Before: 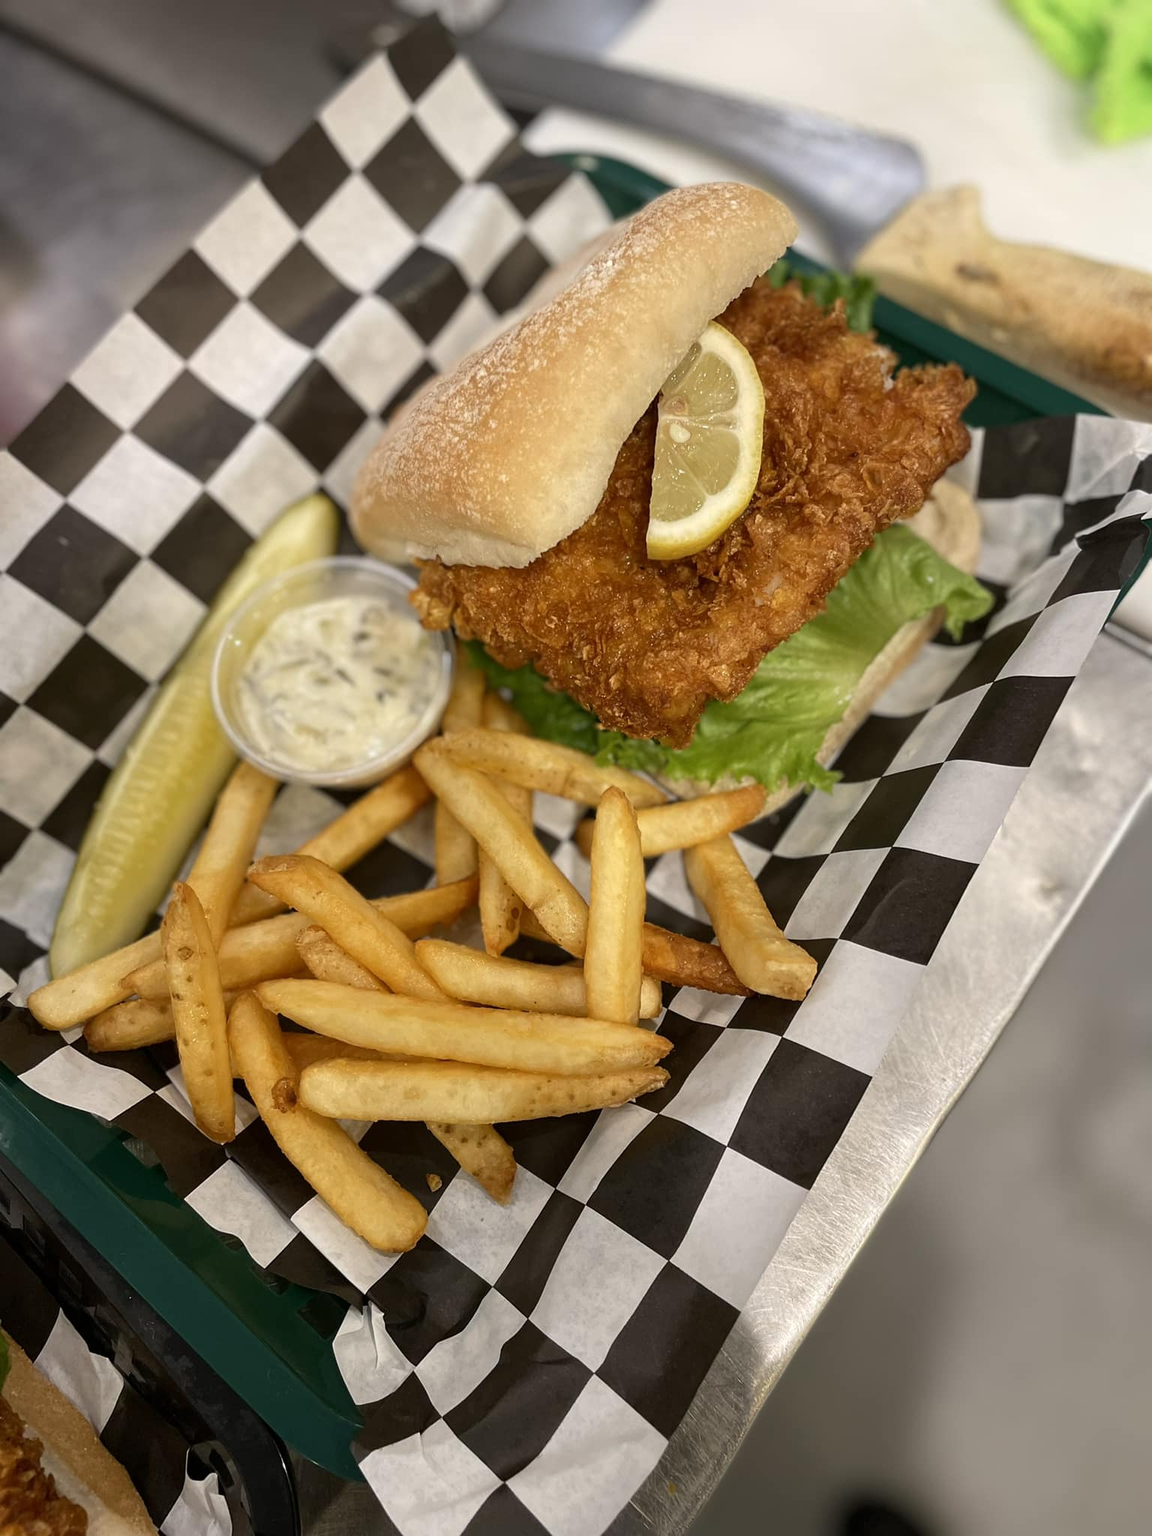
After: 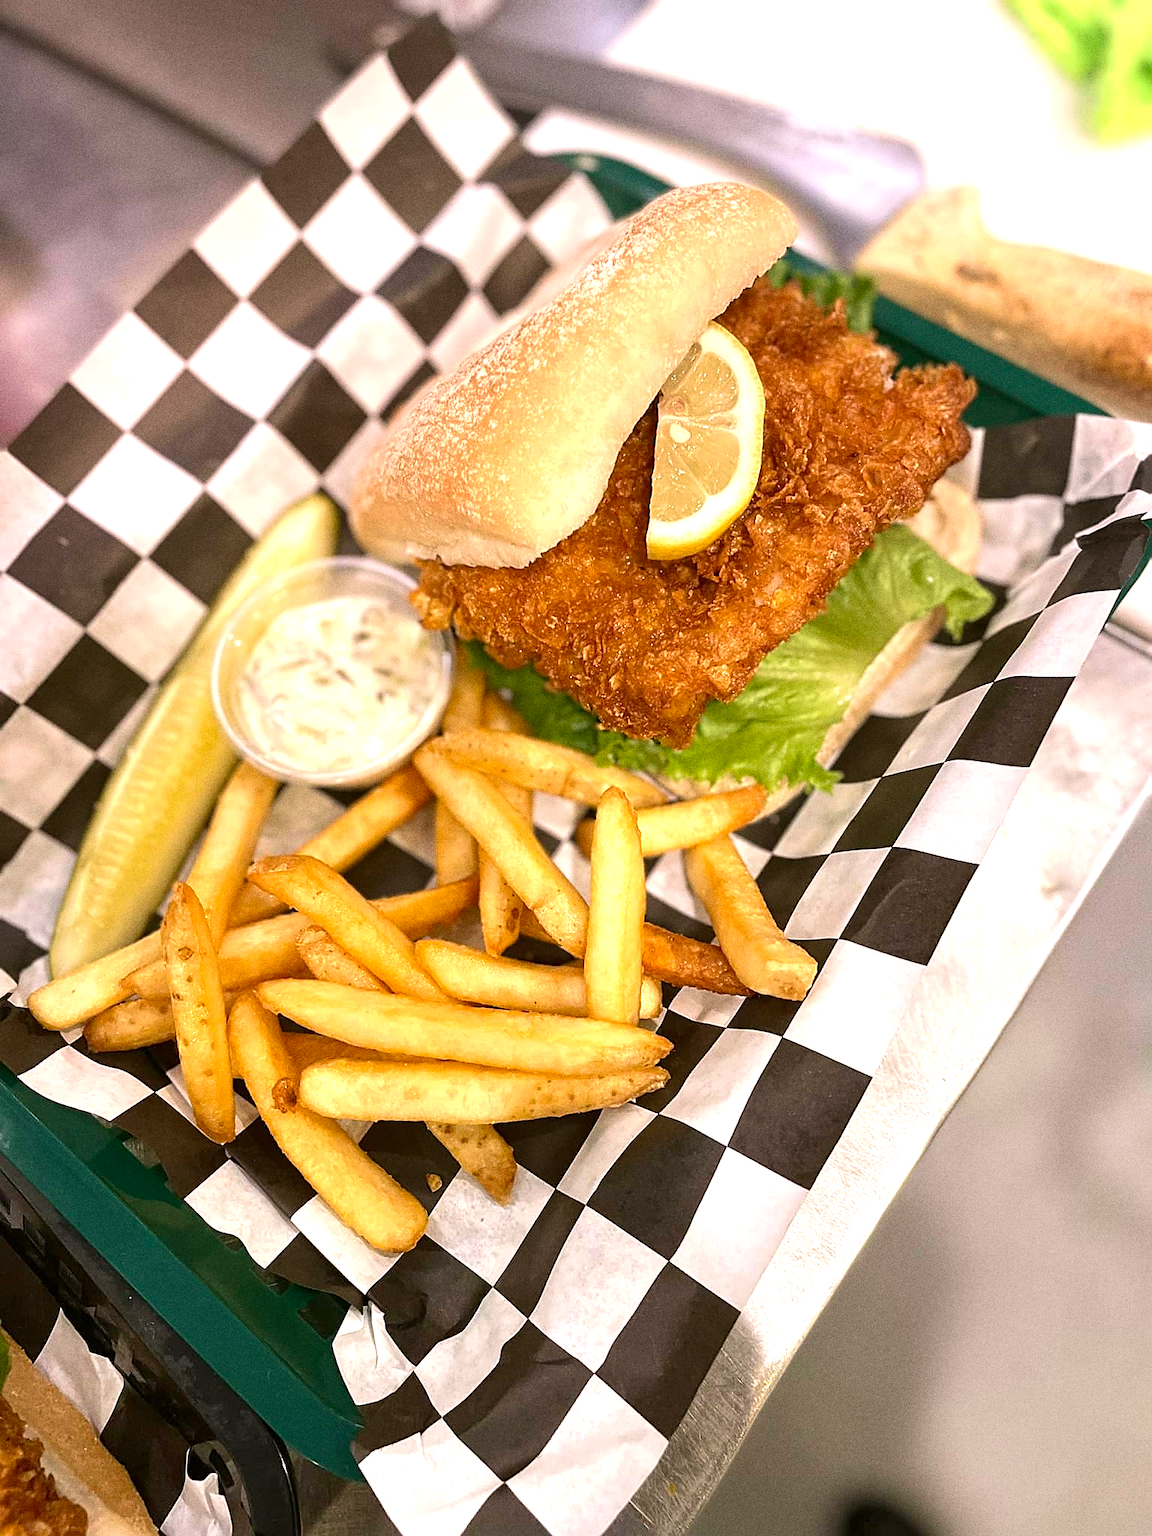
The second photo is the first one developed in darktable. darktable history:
grain: coarseness 0.09 ISO, strength 40%
velvia: on, module defaults
exposure: black level correction 0, exposure 1 EV, compensate exposure bias true, compensate highlight preservation false
graduated density: density 0.38 EV, hardness 21%, rotation -6.11°, saturation 32%
color correction: highlights a* 3.12, highlights b* -1.55, shadows a* -0.101, shadows b* 2.52, saturation 0.98
sharpen: radius 1.967
